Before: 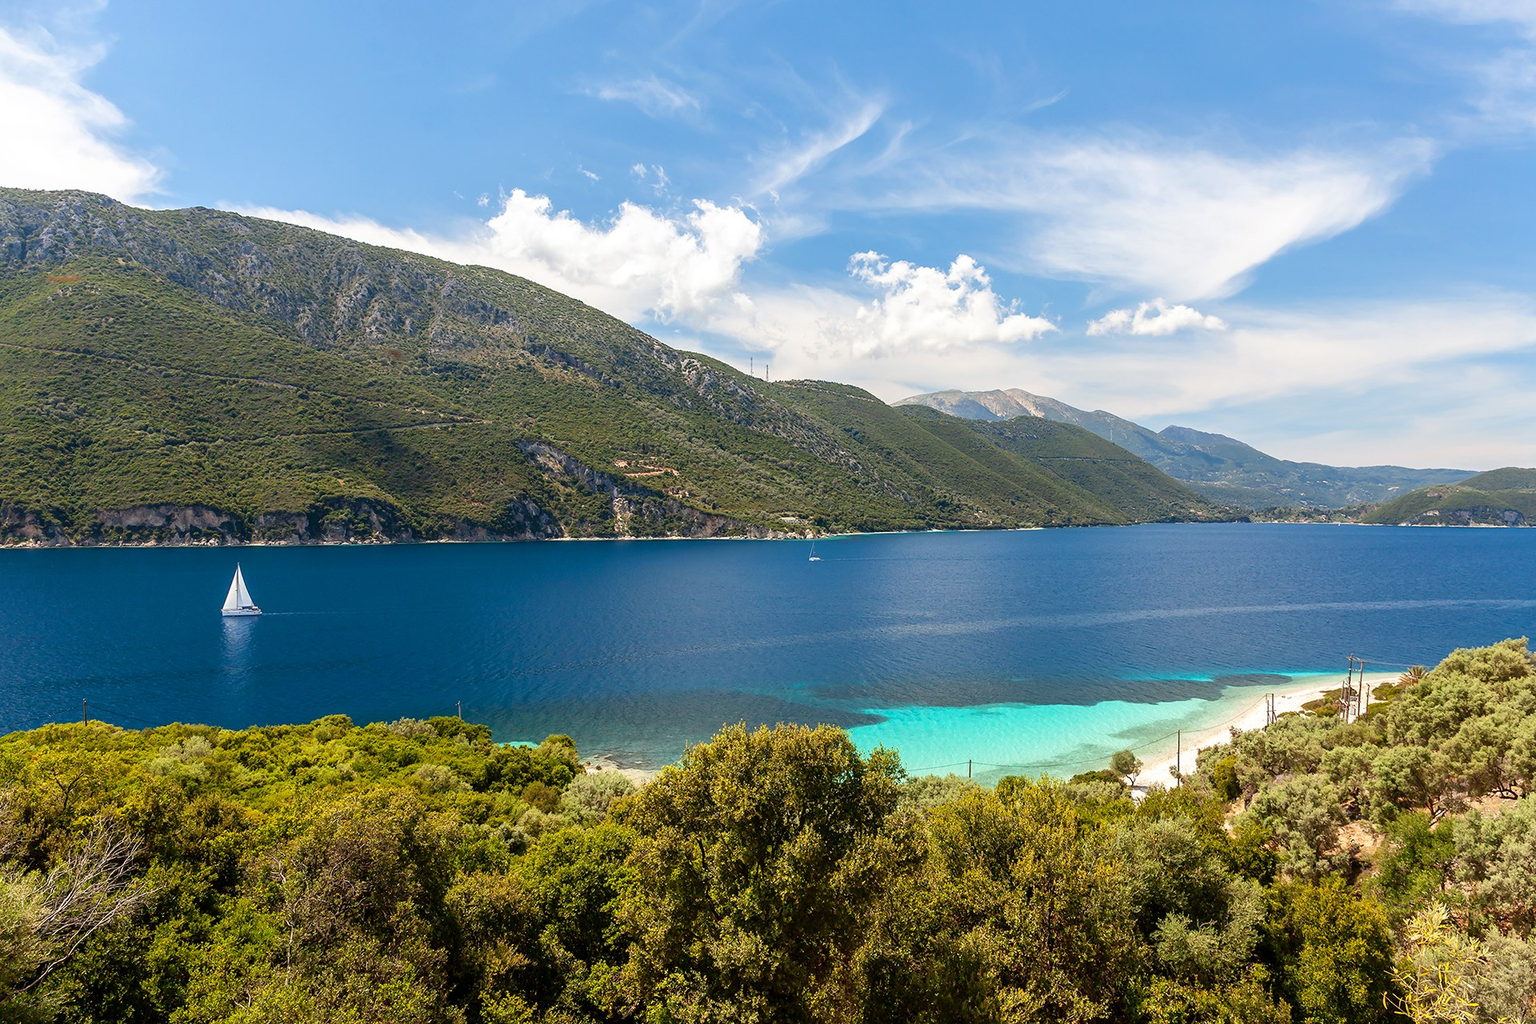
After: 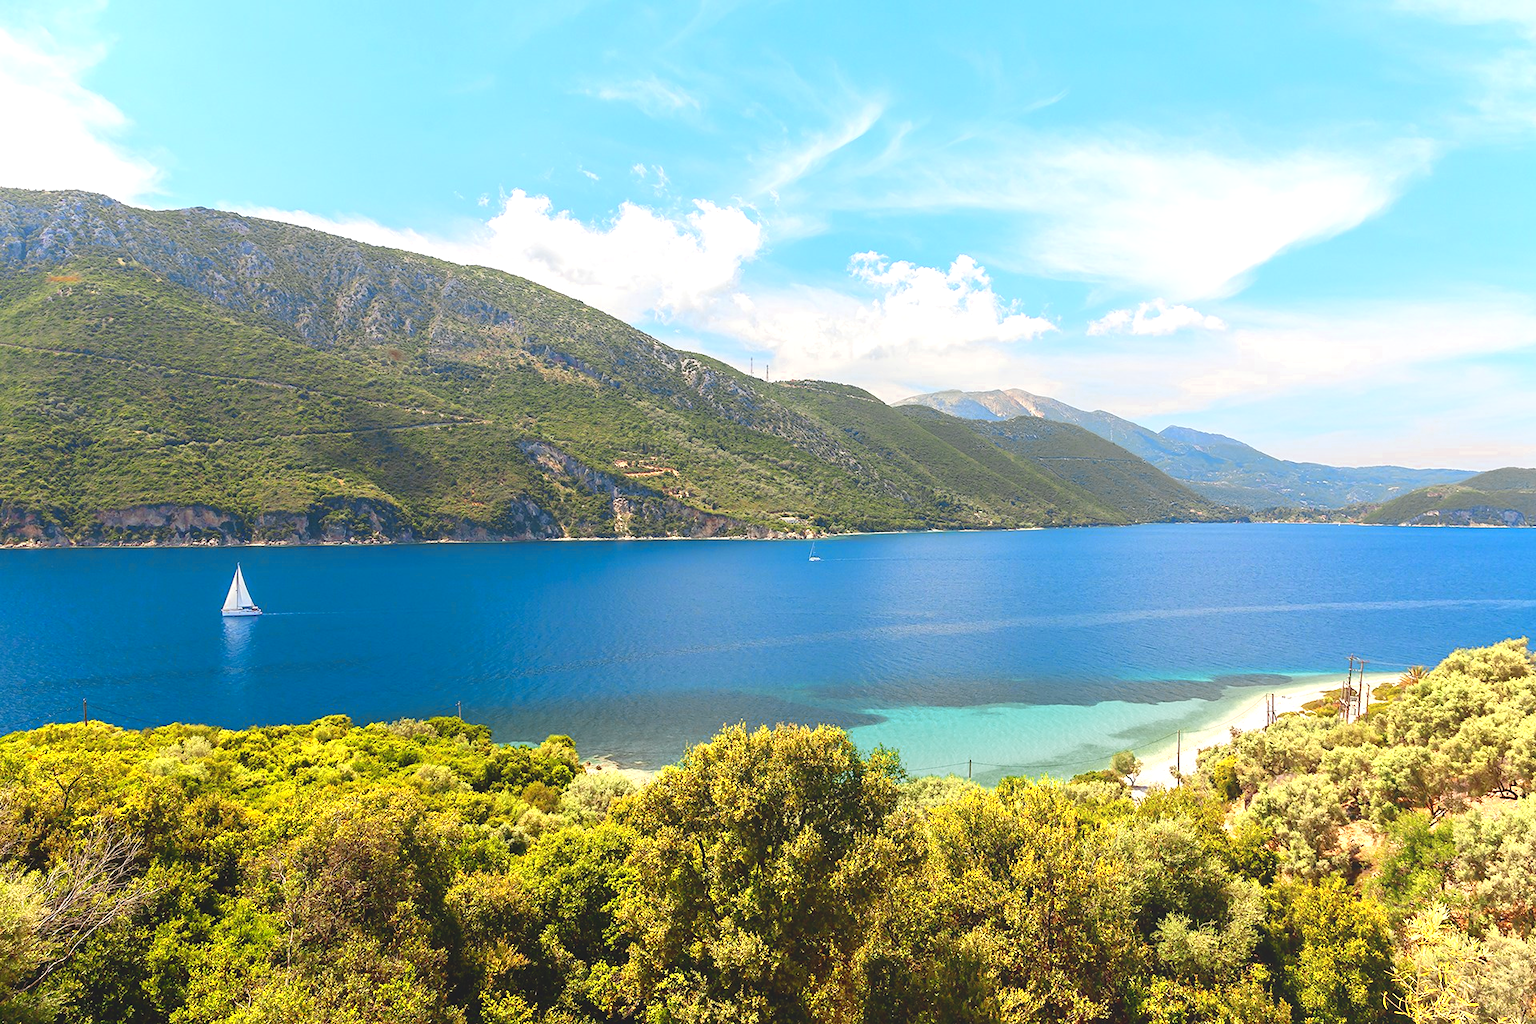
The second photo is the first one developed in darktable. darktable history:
color calibration: illuminant same as pipeline (D50), adaptation none (bypass), x 0.333, y 0.333, temperature 5014.49 K
local contrast: detail 69%
exposure: black level correction 0, exposure 0.59 EV, compensate highlight preservation false
color zones: curves: ch0 [(0.004, 0.305) (0.261, 0.623) (0.389, 0.399) (0.708, 0.571) (0.947, 0.34)]; ch1 [(0.025, 0.645) (0.229, 0.584) (0.326, 0.551) (0.484, 0.262) (0.757, 0.643)]
